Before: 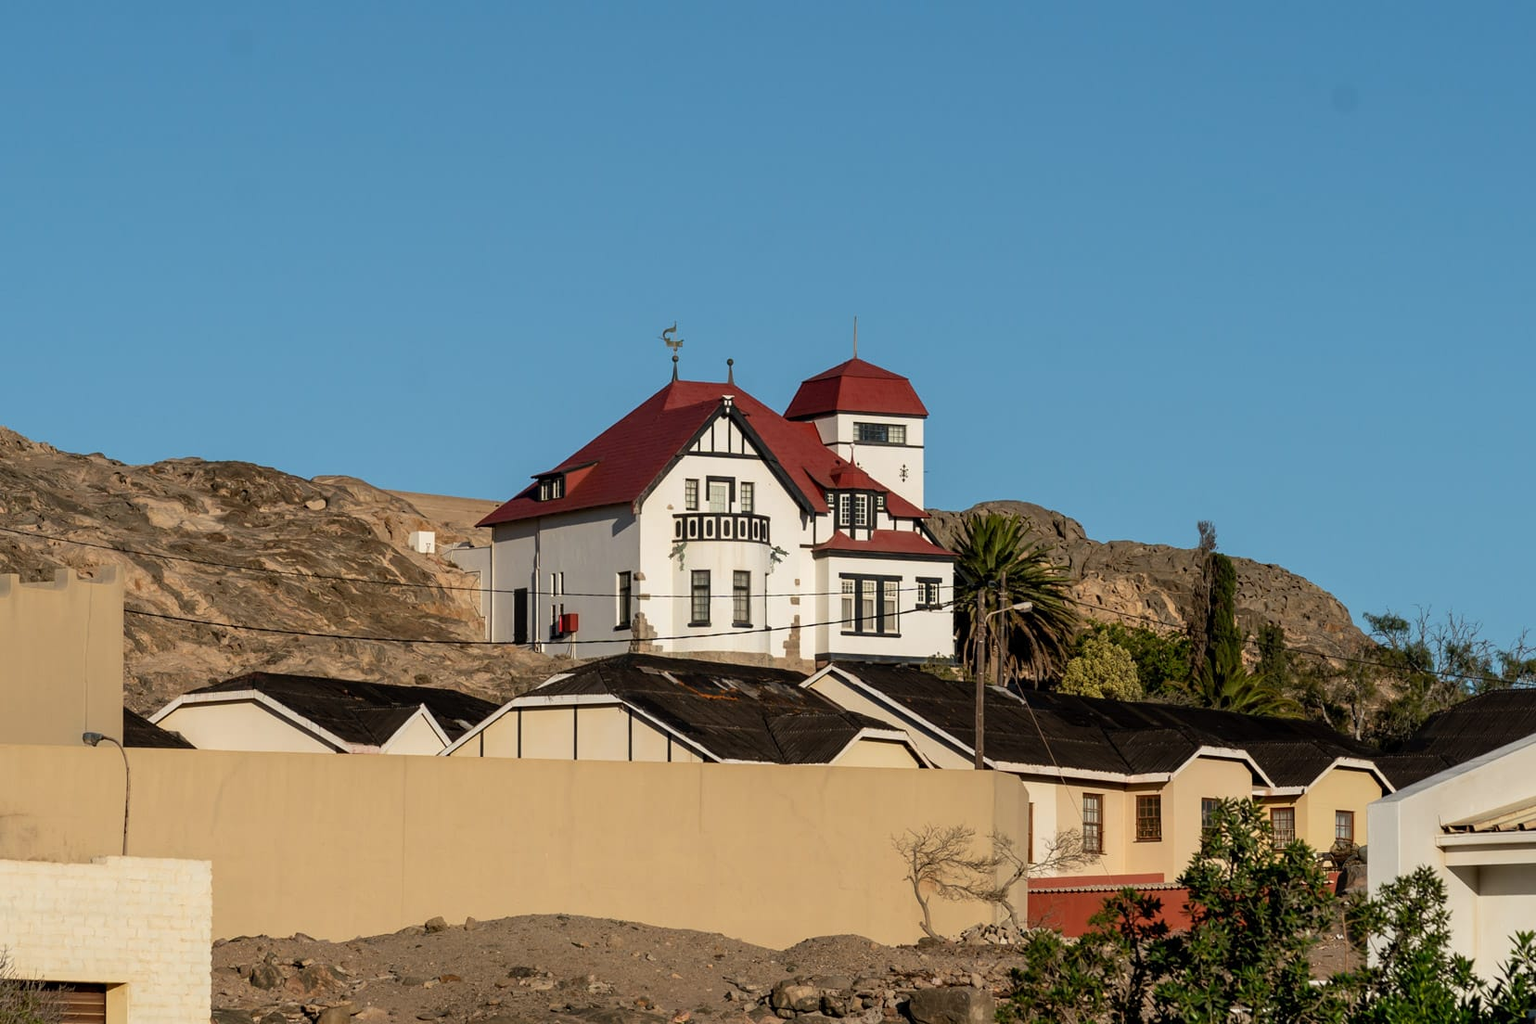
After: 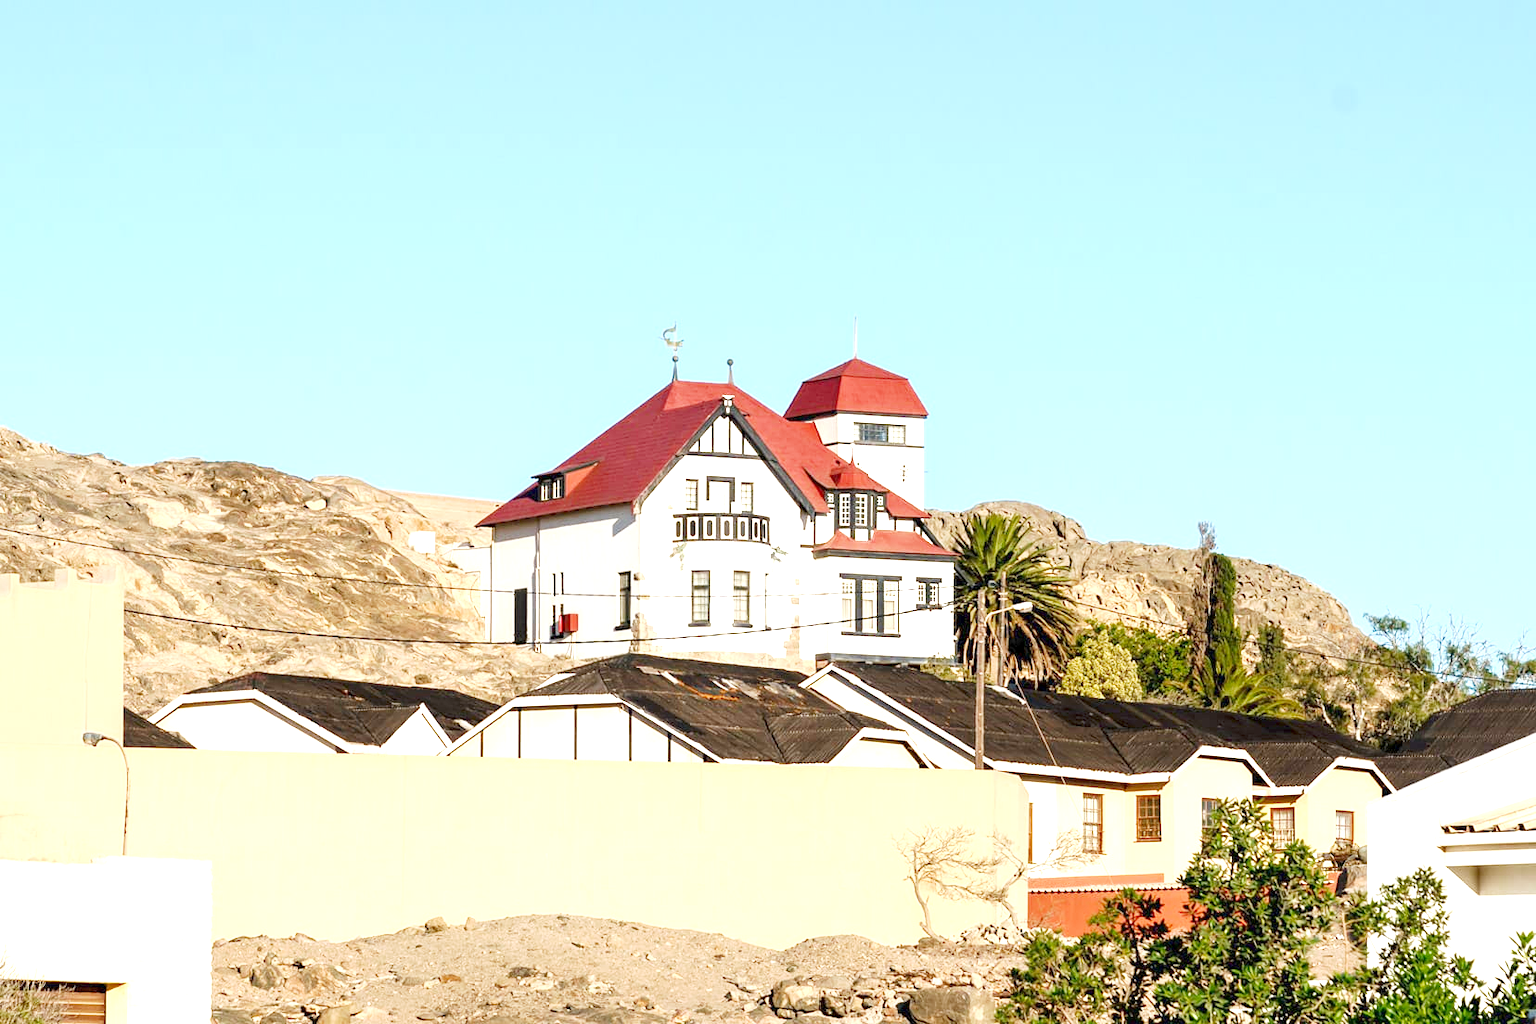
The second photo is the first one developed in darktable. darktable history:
color zones: curves: ch0 [(0, 0.425) (0.143, 0.422) (0.286, 0.42) (0.429, 0.419) (0.571, 0.419) (0.714, 0.42) (0.857, 0.422) (1, 0.425)]
base curve: curves: ch0 [(0, 0) (0.204, 0.334) (0.55, 0.733) (1, 1)], preserve colors none
exposure: exposure 2.276 EV, compensate highlight preservation false
